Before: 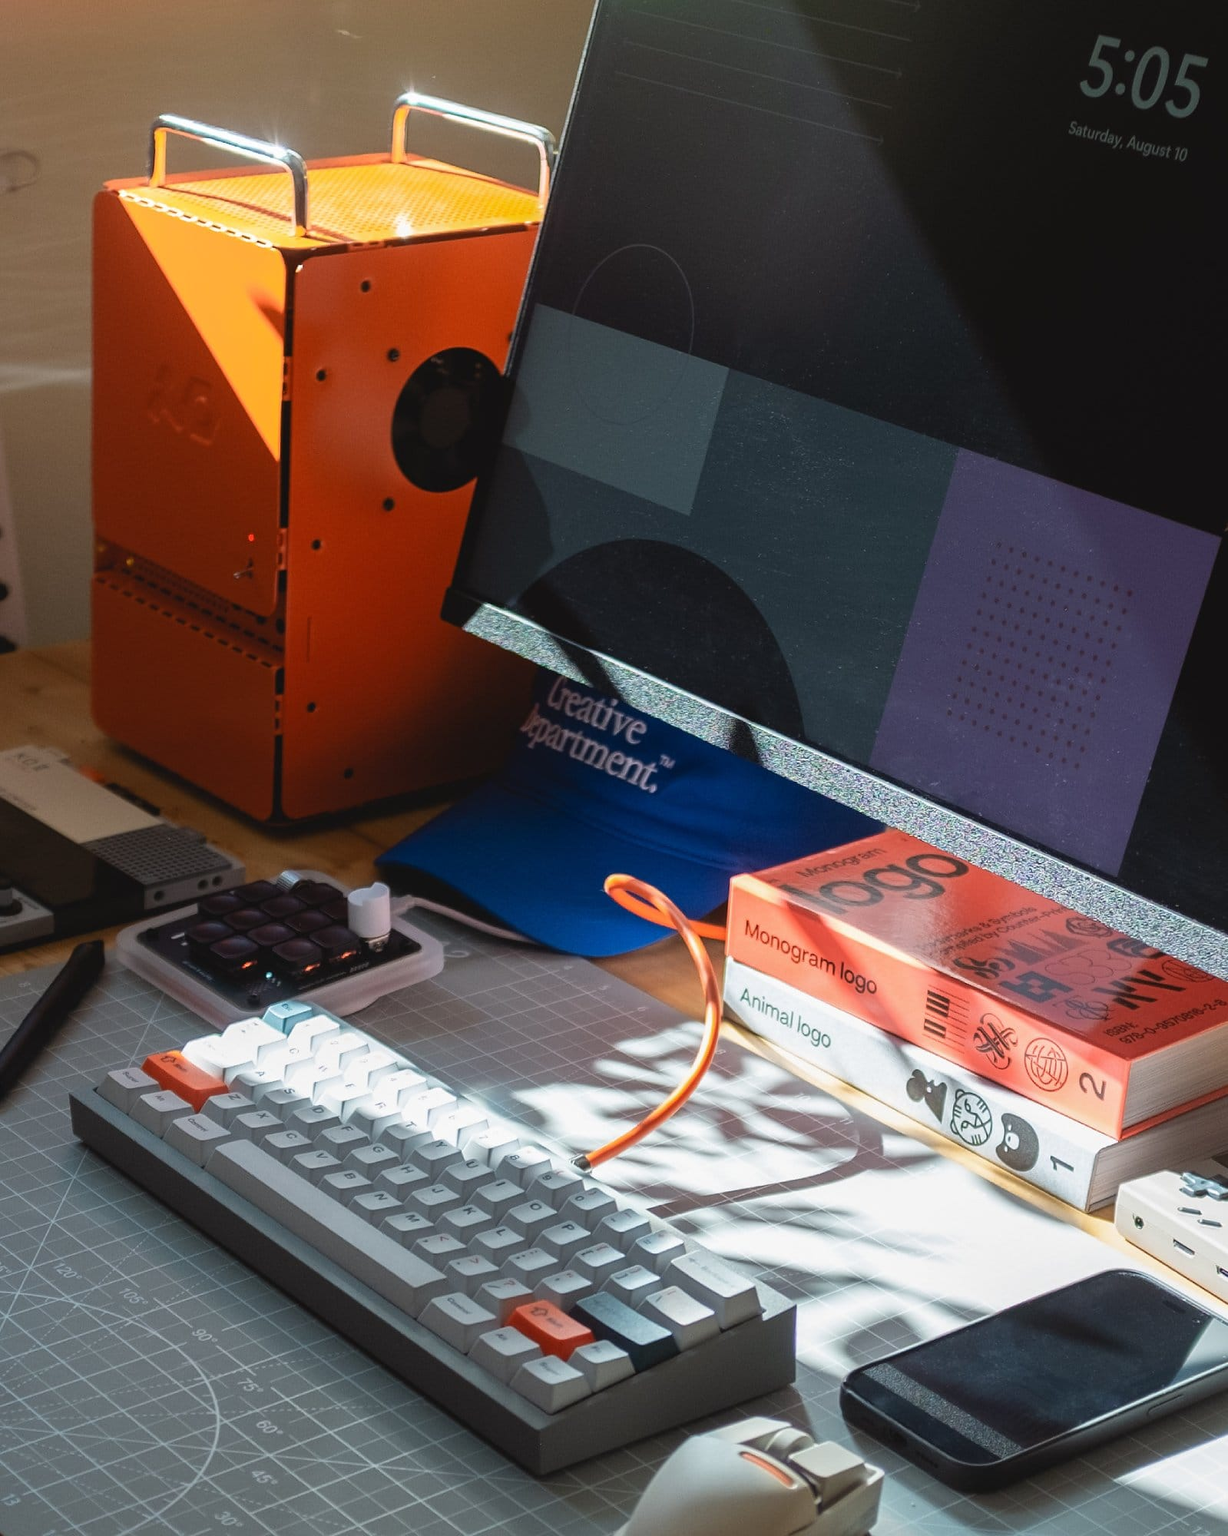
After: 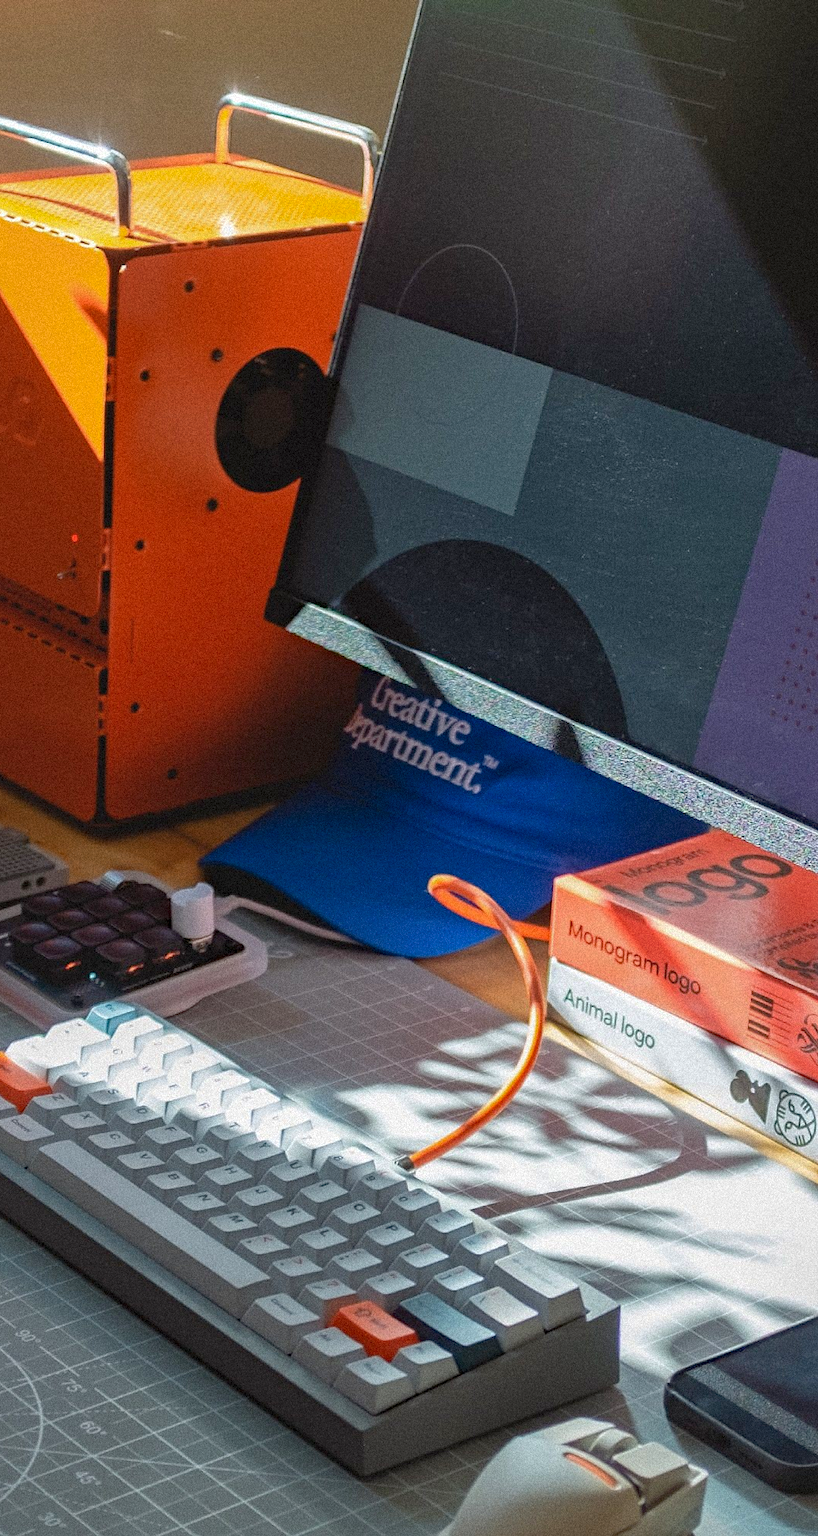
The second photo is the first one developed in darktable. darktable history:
crop and rotate: left 14.436%, right 18.898%
grain: coarseness 9.38 ISO, strength 34.99%, mid-tones bias 0%
shadows and highlights: on, module defaults
haze removal: compatibility mode true, adaptive false
